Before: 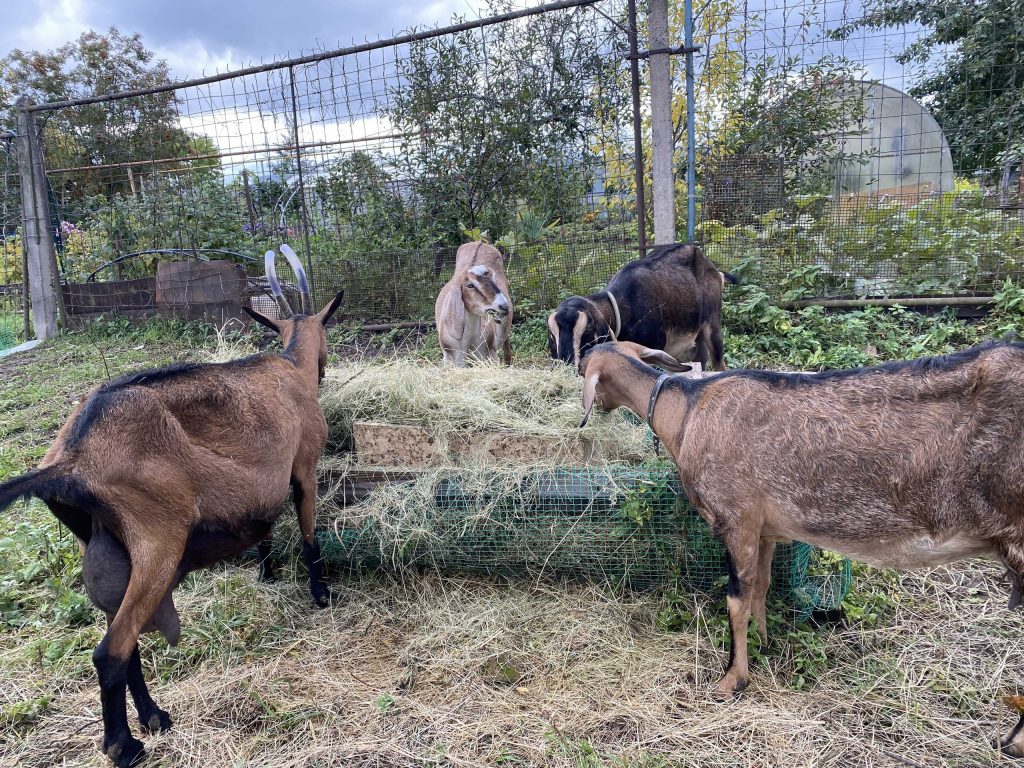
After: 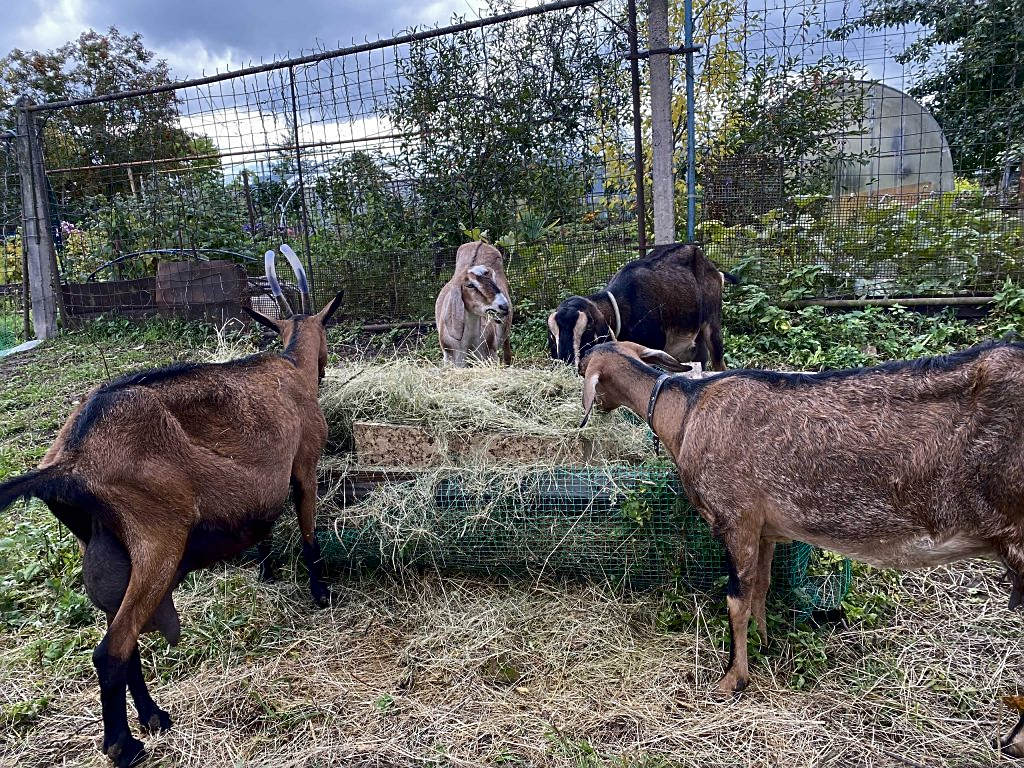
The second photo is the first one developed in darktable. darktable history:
sharpen: on, module defaults
contrast brightness saturation: brightness -0.2, saturation 0.08
